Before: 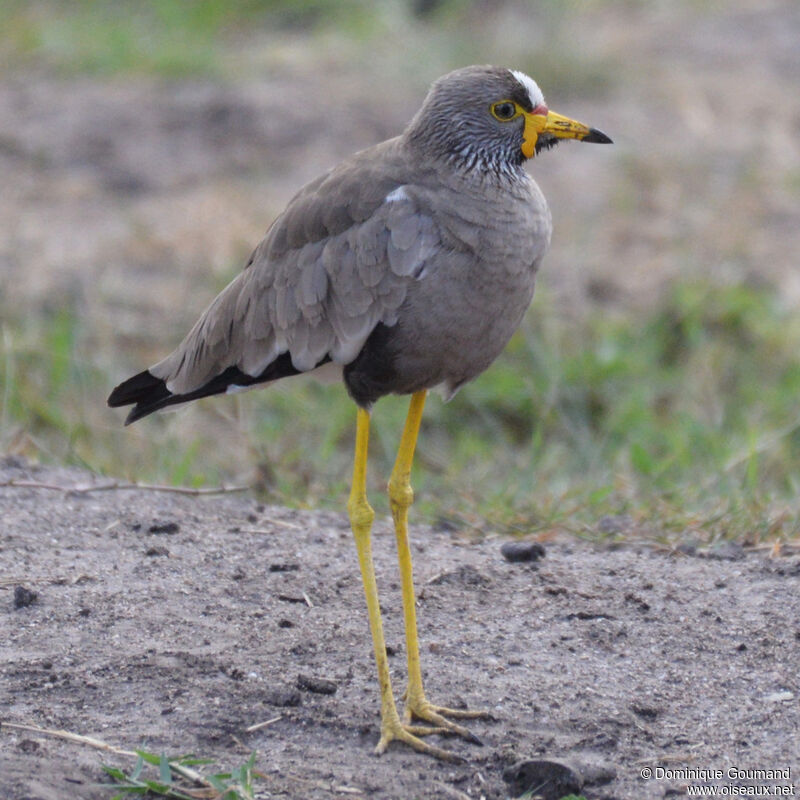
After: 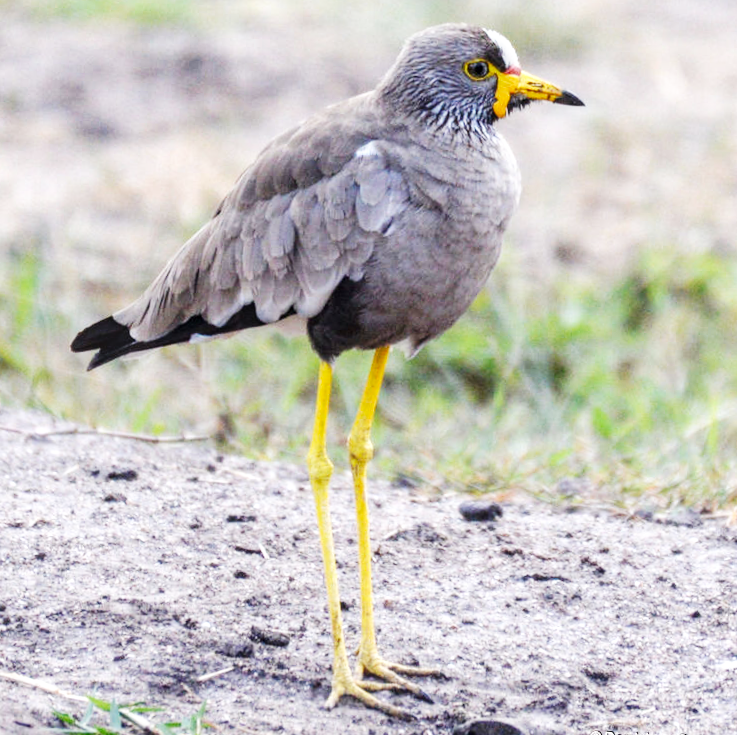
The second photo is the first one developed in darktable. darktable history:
base curve: curves: ch0 [(0, 0) (0.007, 0.004) (0.027, 0.03) (0.046, 0.07) (0.207, 0.54) (0.442, 0.872) (0.673, 0.972) (1, 1)], preserve colors none
local contrast: on, module defaults
crop and rotate: angle -2.03°, left 3.13%, top 4.201%, right 1.523%, bottom 0.698%
